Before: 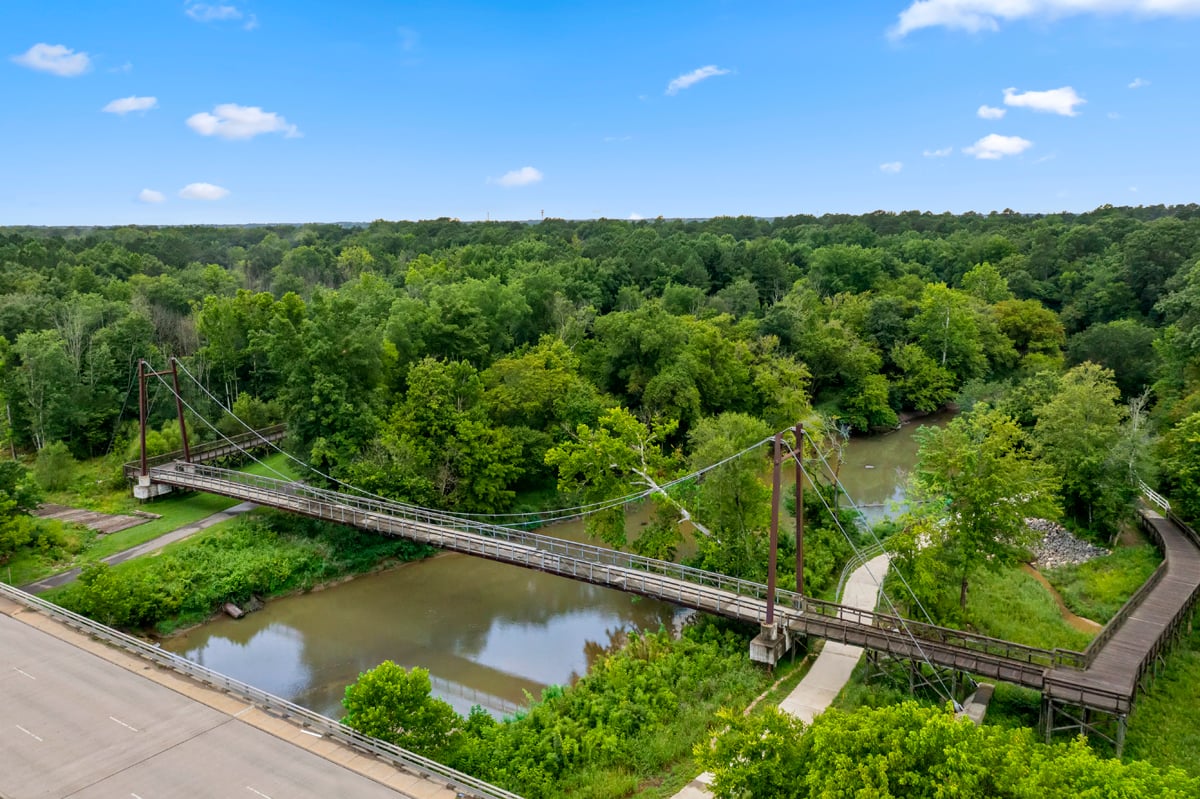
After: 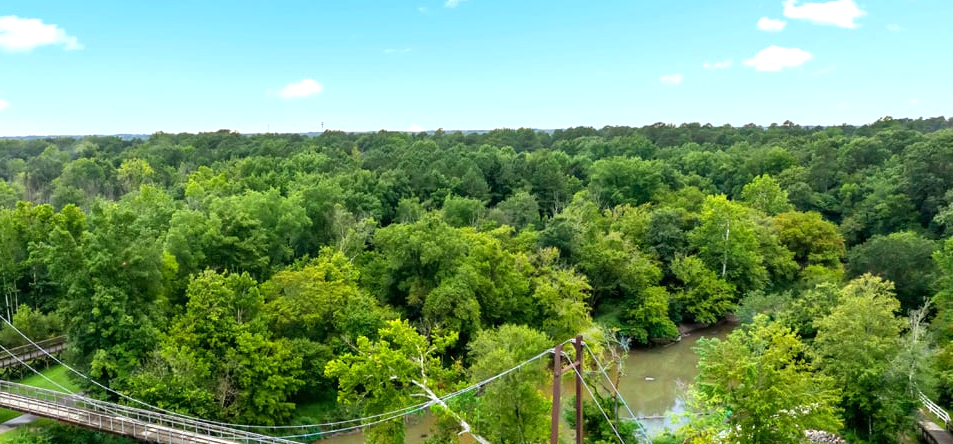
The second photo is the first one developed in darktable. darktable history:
exposure: black level correction 0, exposure 0.7 EV, compensate exposure bias true, compensate highlight preservation false
crop: left 18.38%, top 11.092%, right 2.134%, bottom 33.217%
